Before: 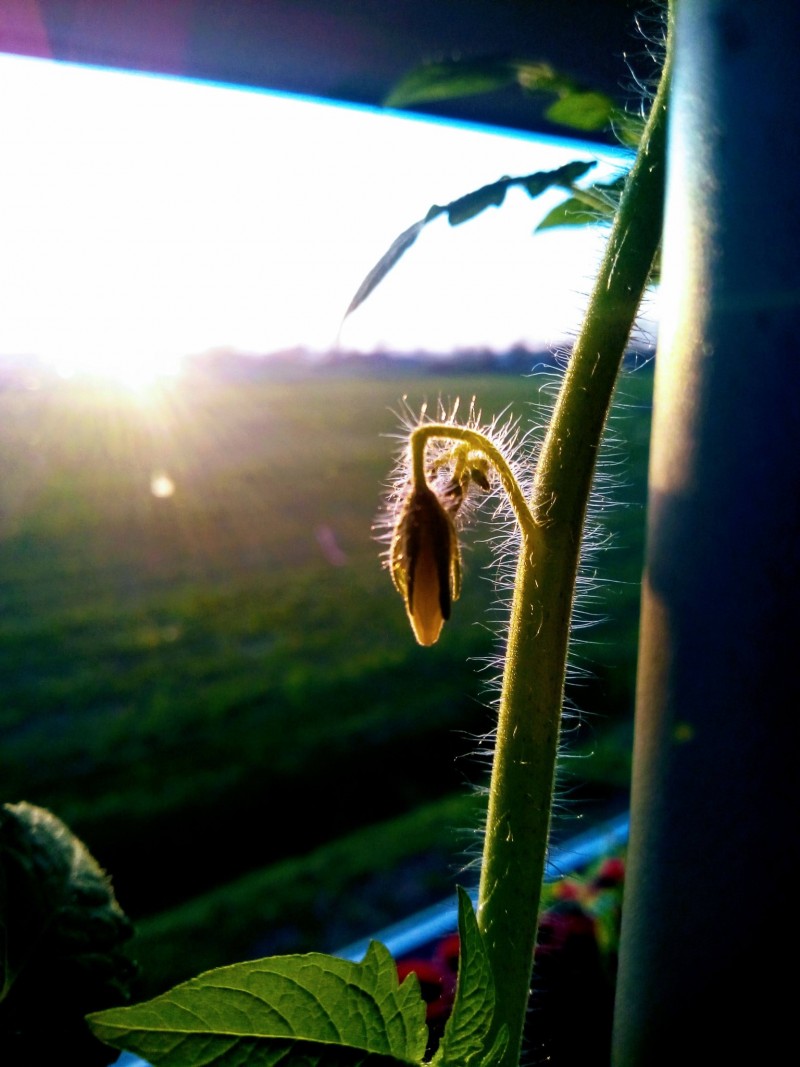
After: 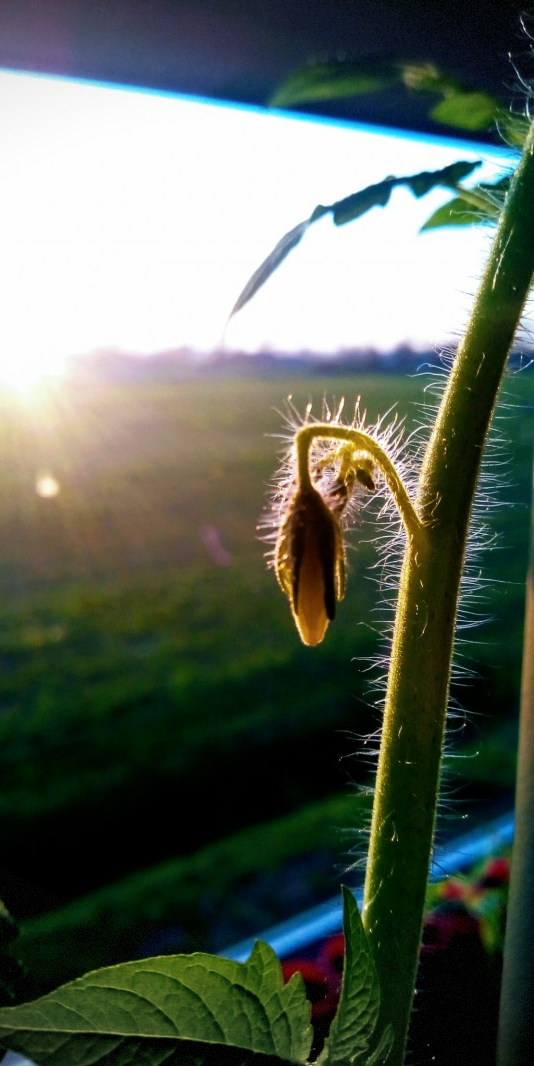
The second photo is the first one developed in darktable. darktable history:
vignetting: fall-off start 89.44%, fall-off radius 43.35%, brightness -0.266, width/height ratio 1.156, dithering 8-bit output
crop and rotate: left 14.45%, right 18.704%
